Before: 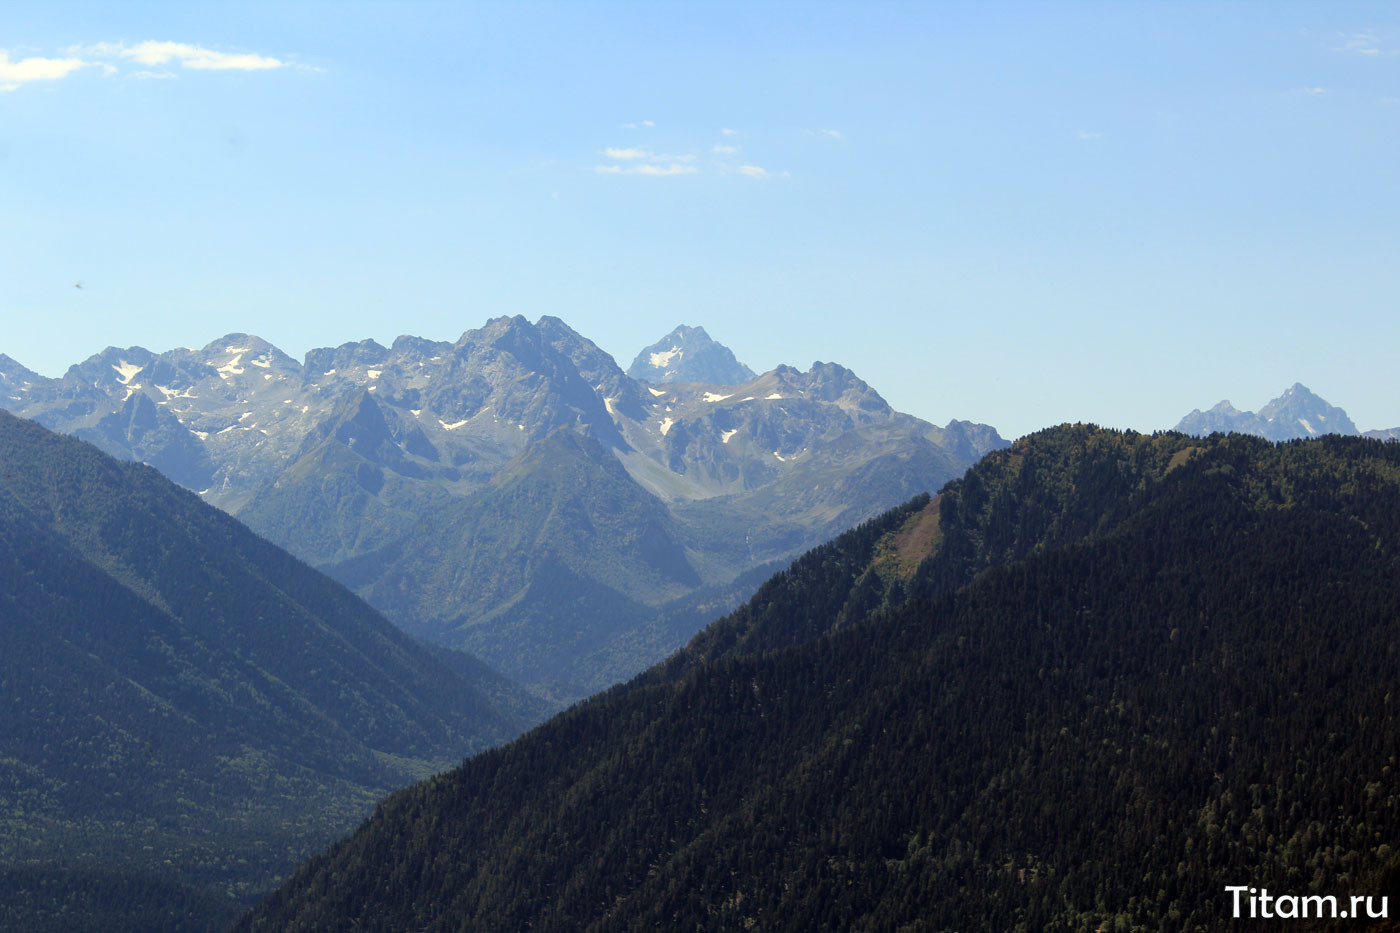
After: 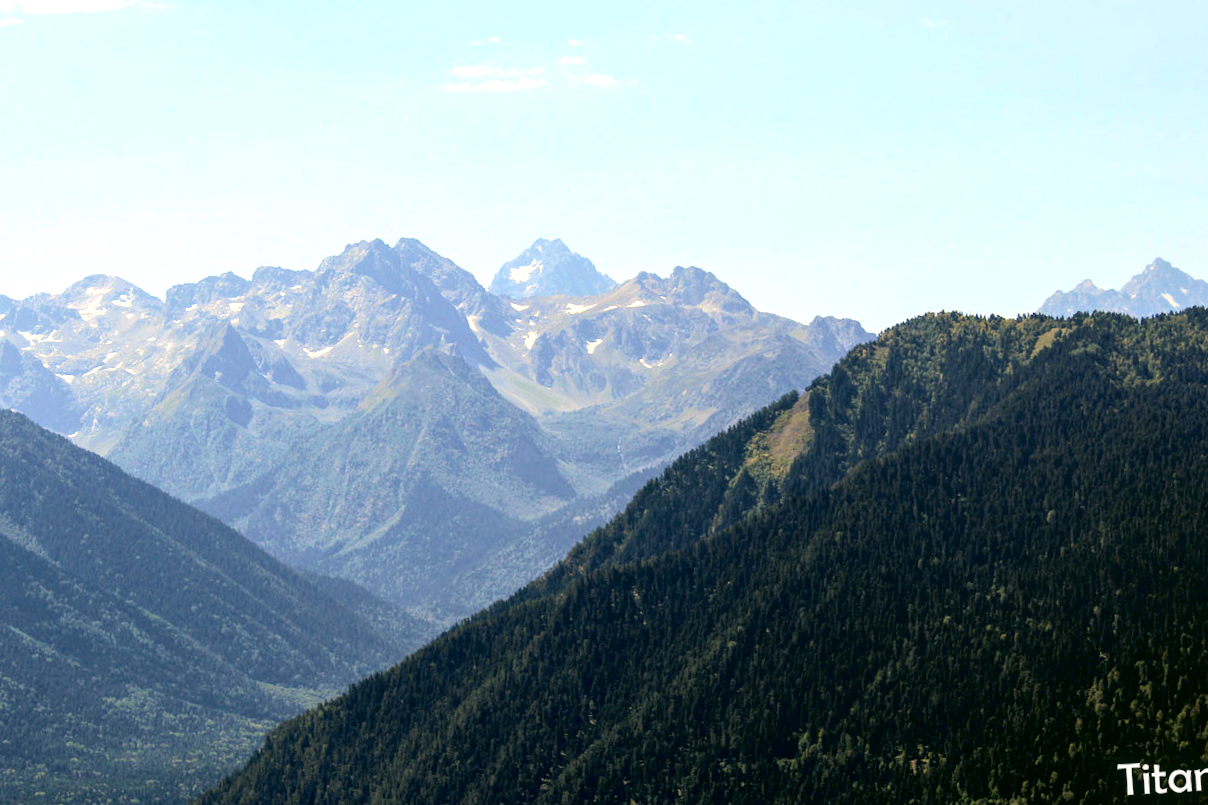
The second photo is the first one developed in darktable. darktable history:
tone curve: curves: ch0 [(0, 0.013) (0.054, 0.018) (0.205, 0.191) (0.289, 0.292) (0.39, 0.424) (0.493, 0.551) (0.666, 0.743) (0.795, 0.841) (1, 0.998)]; ch1 [(0, 0) (0.385, 0.343) (0.439, 0.415) (0.494, 0.495) (0.501, 0.501) (0.51, 0.509) (0.548, 0.554) (0.586, 0.614) (0.66, 0.706) (0.783, 0.804) (1, 1)]; ch2 [(0, 0) (0.304, 0.31) (0.403, 0.399) (0.441, 0.428) (0.47, 0.469) (0.498, 0.496) (0.524, 0.538) (0.566, 0.579) (0.633, 0.665) (0.7, 0.711) (1, 1)], color space Lab, independent channels, preserve colors none
crop and rotate: angle 3.58°, left 5.781%, top 5.721%
exposure: exposure 0.639 EV, compensate highlight preservation false
color correction: highlights a* 4.63, highlights b* 4.97, shadows a* -8.33, shadows b* 4.68
local contrast: on, module defaults
